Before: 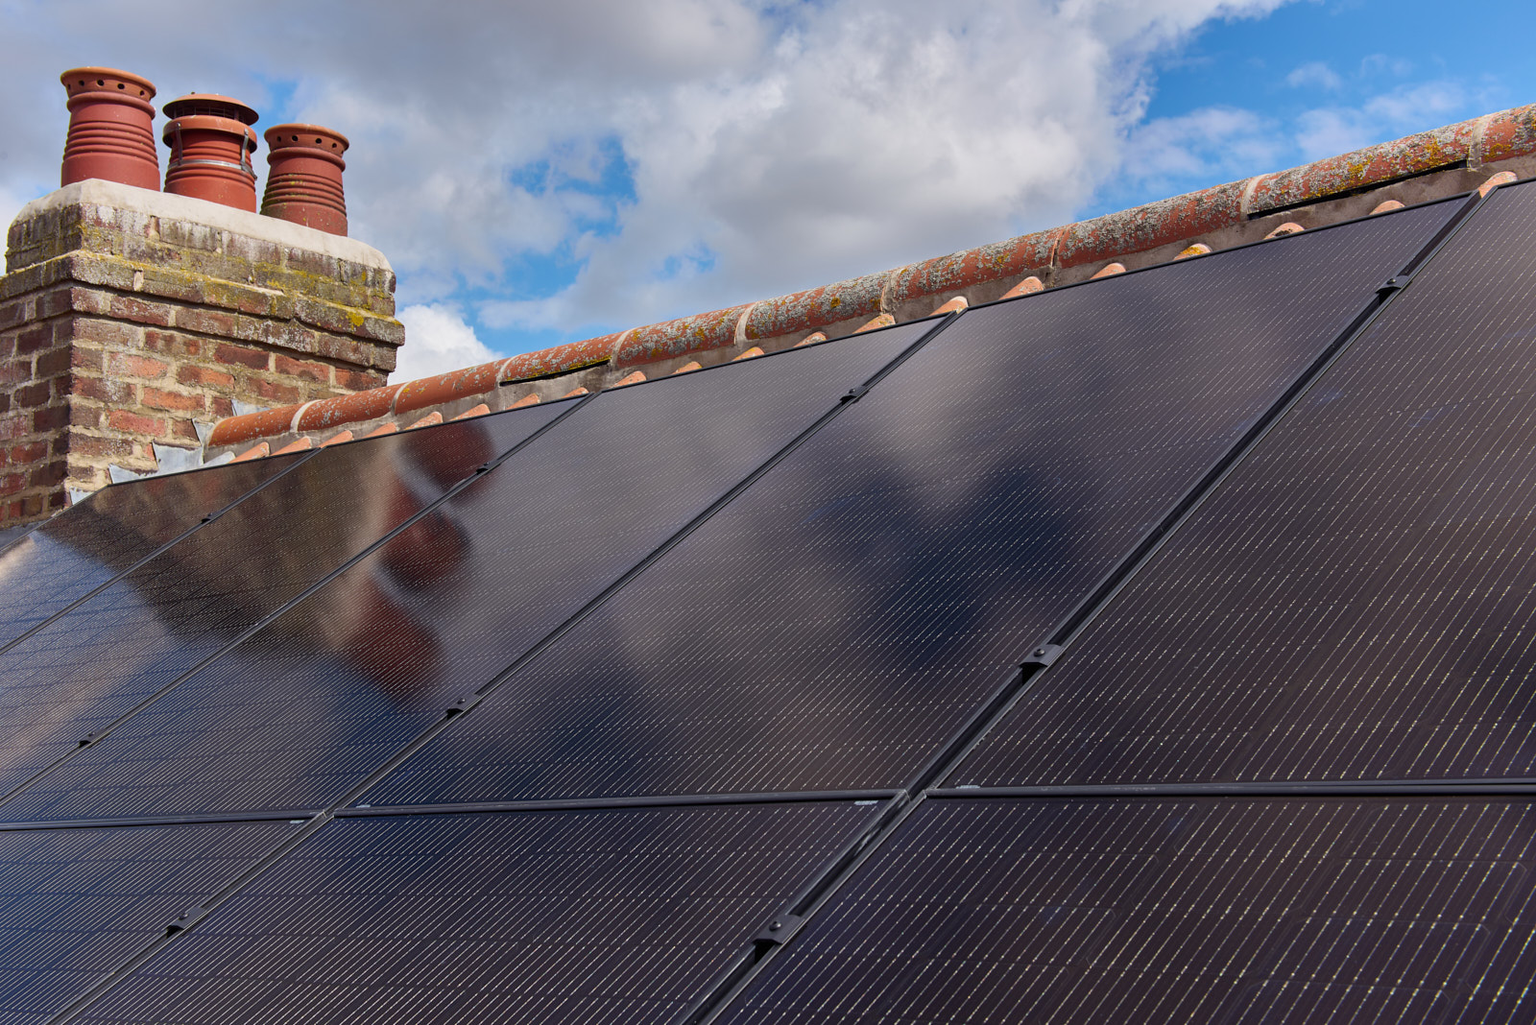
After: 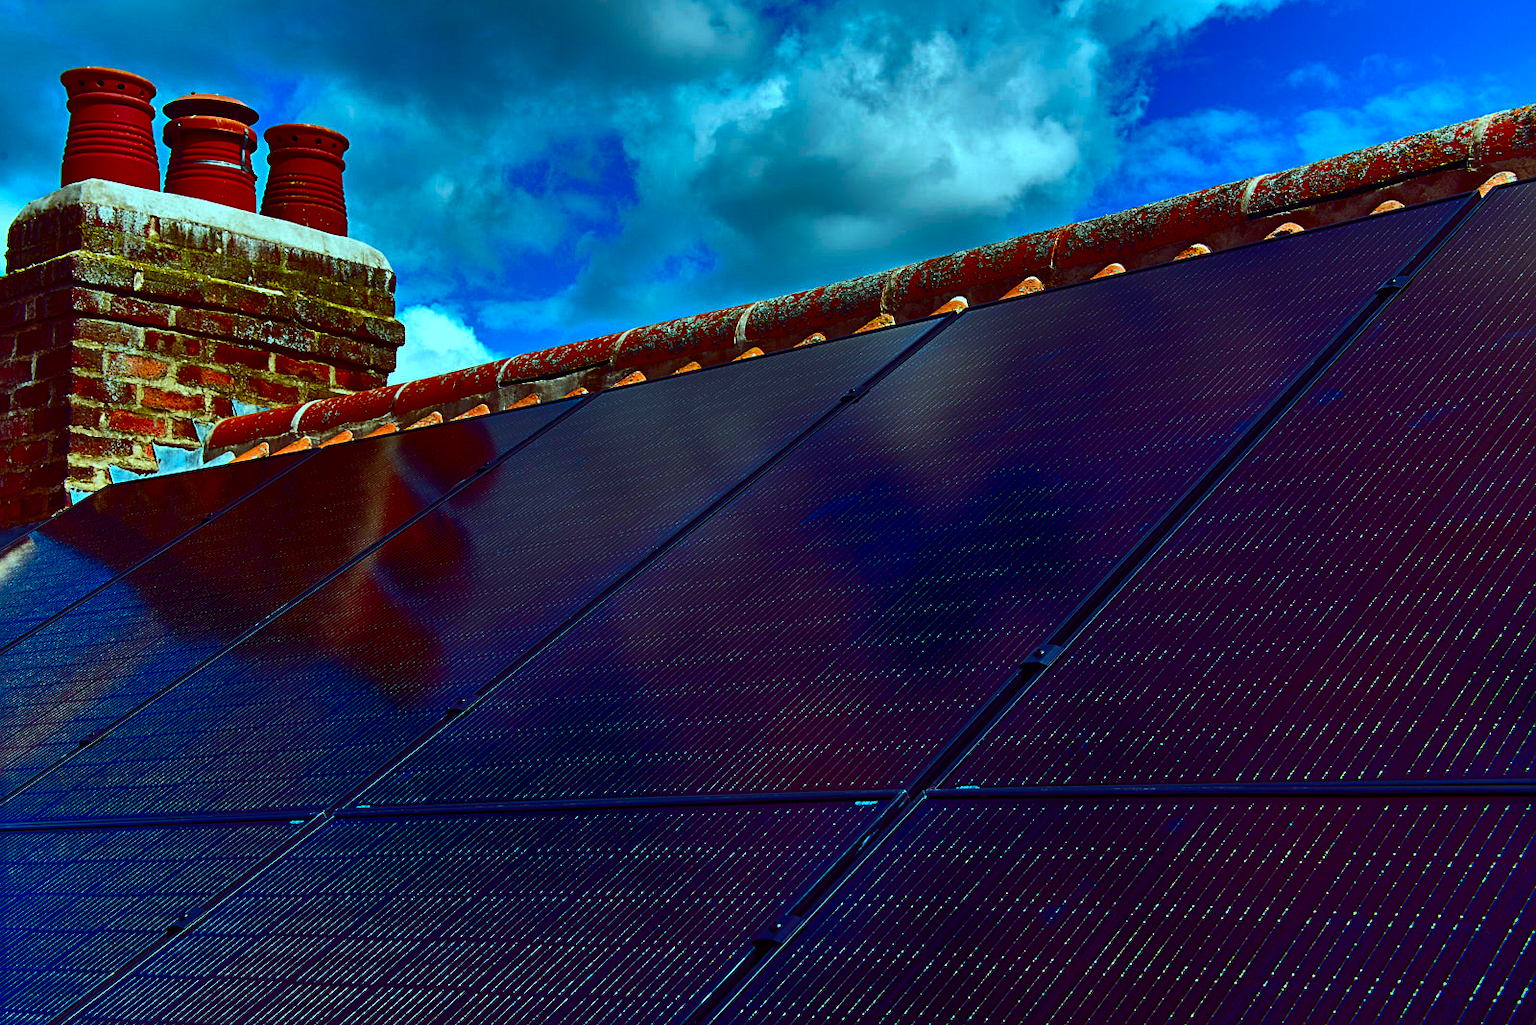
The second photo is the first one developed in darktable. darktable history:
color balance rgb: shadows lift › luminance 0.49%, shadows lift › chroma 6.83%, shadows lift › hue 300.29°, power › hue 208.98°, highlights gain › luminance 20.24%, highlights gain › chroma 2.73%, highlights gain › hue 173.85°, perceptual saturation grading › global saturation 18.05%
shadows and highlights: radius 108.52, shadows 44.07, highlights -67.8, low approximation 0.01, soften with gaussian
color correction: highlights a* -10.69, highlights b* -19.19
sharpen: radius 2.167, amount 0.381, threshold 0
tone curve: curves: ch0 [(0, 0) (0.265, 0.253) (0.732, 0.751) (1, 1)], color space Lab, linked channels, preserve colors none
exposure: black level correction -0.008, exposure 0.067 EV, compensate highlight preservation false
contrast brightness saturation: brightness -1, saturation 1
